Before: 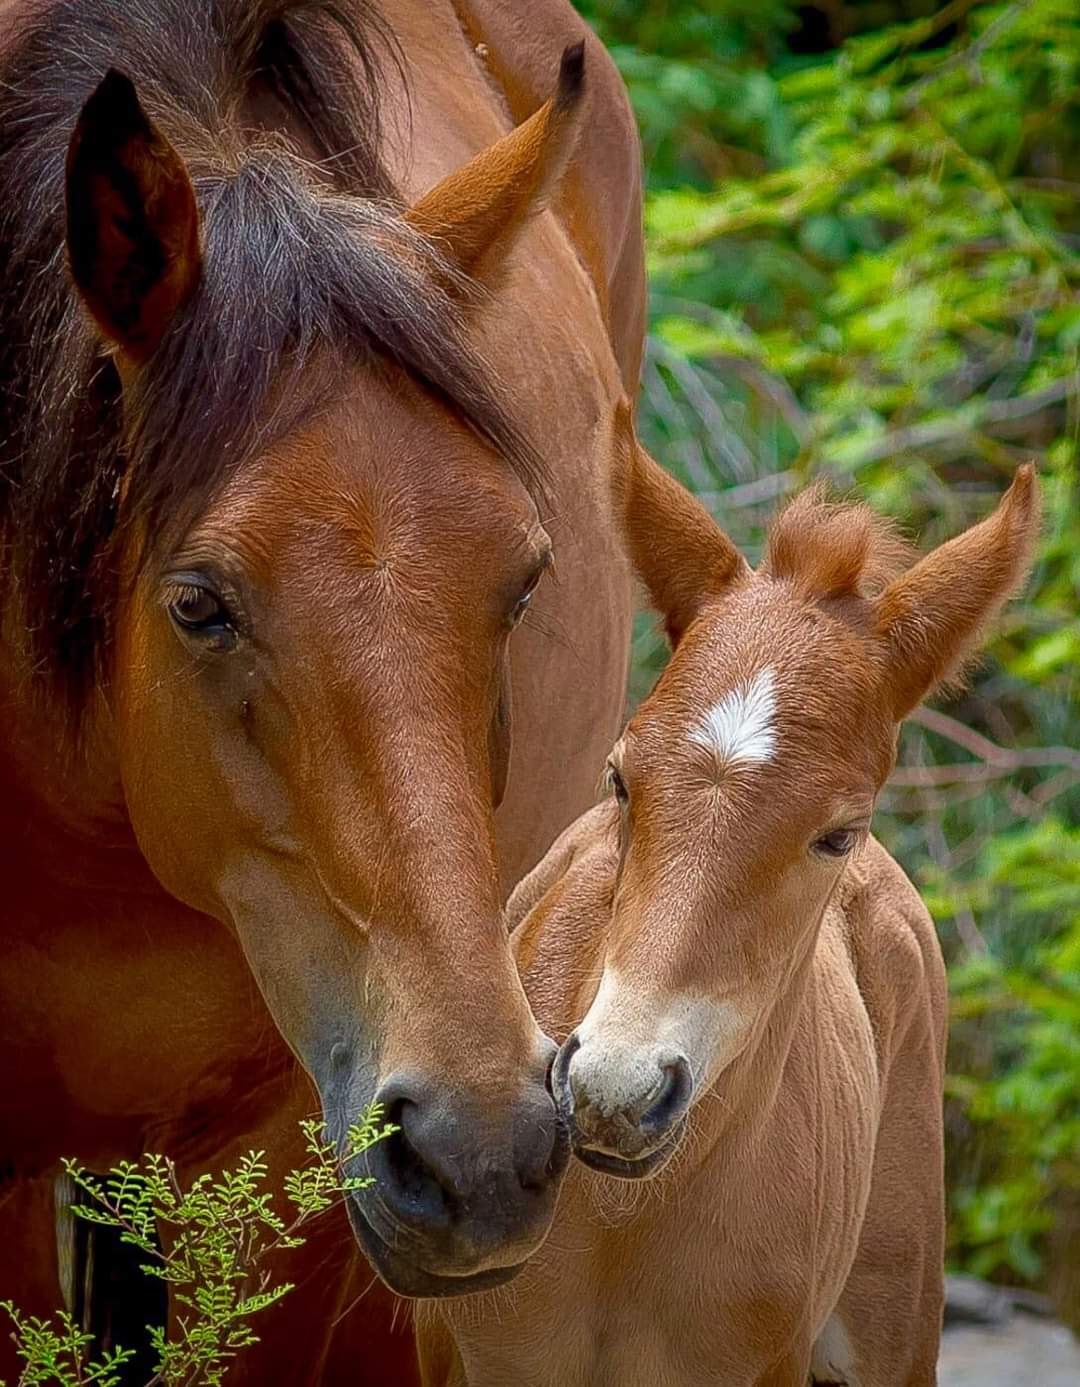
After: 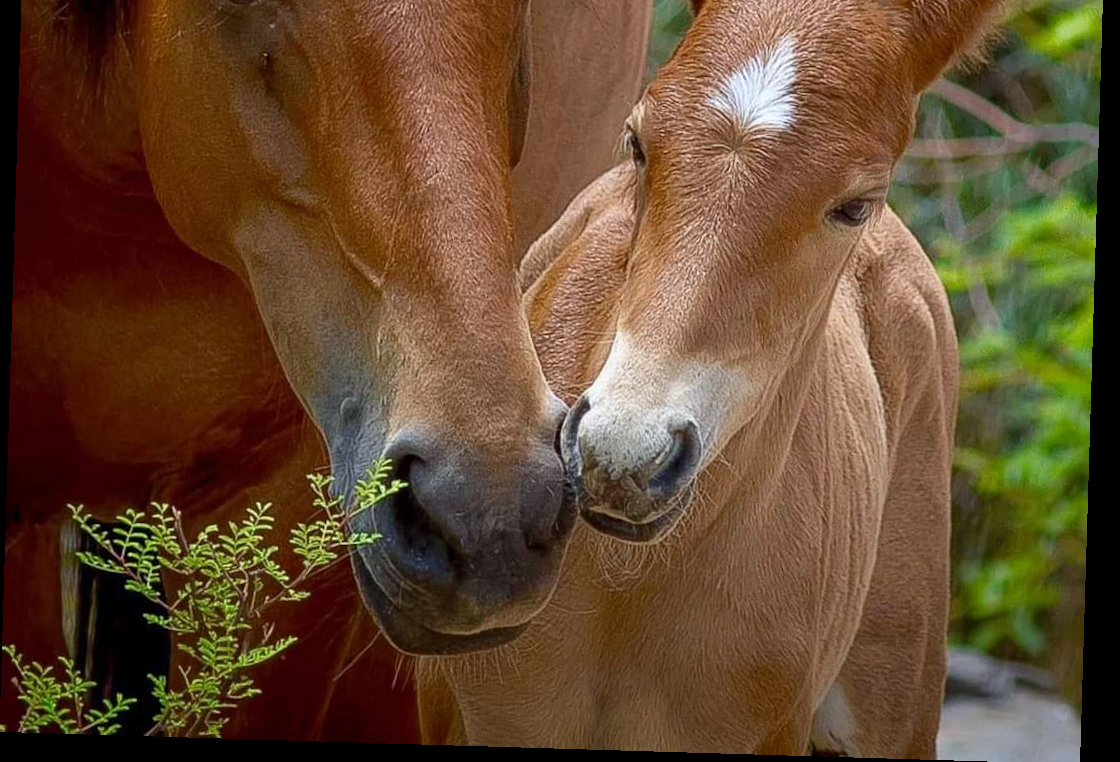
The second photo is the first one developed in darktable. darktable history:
crop and rotate: top 46.237%
white balance: red 0.976, blue 1.04
rotate and perspective: rotation 1.72°, automatic cropping off
